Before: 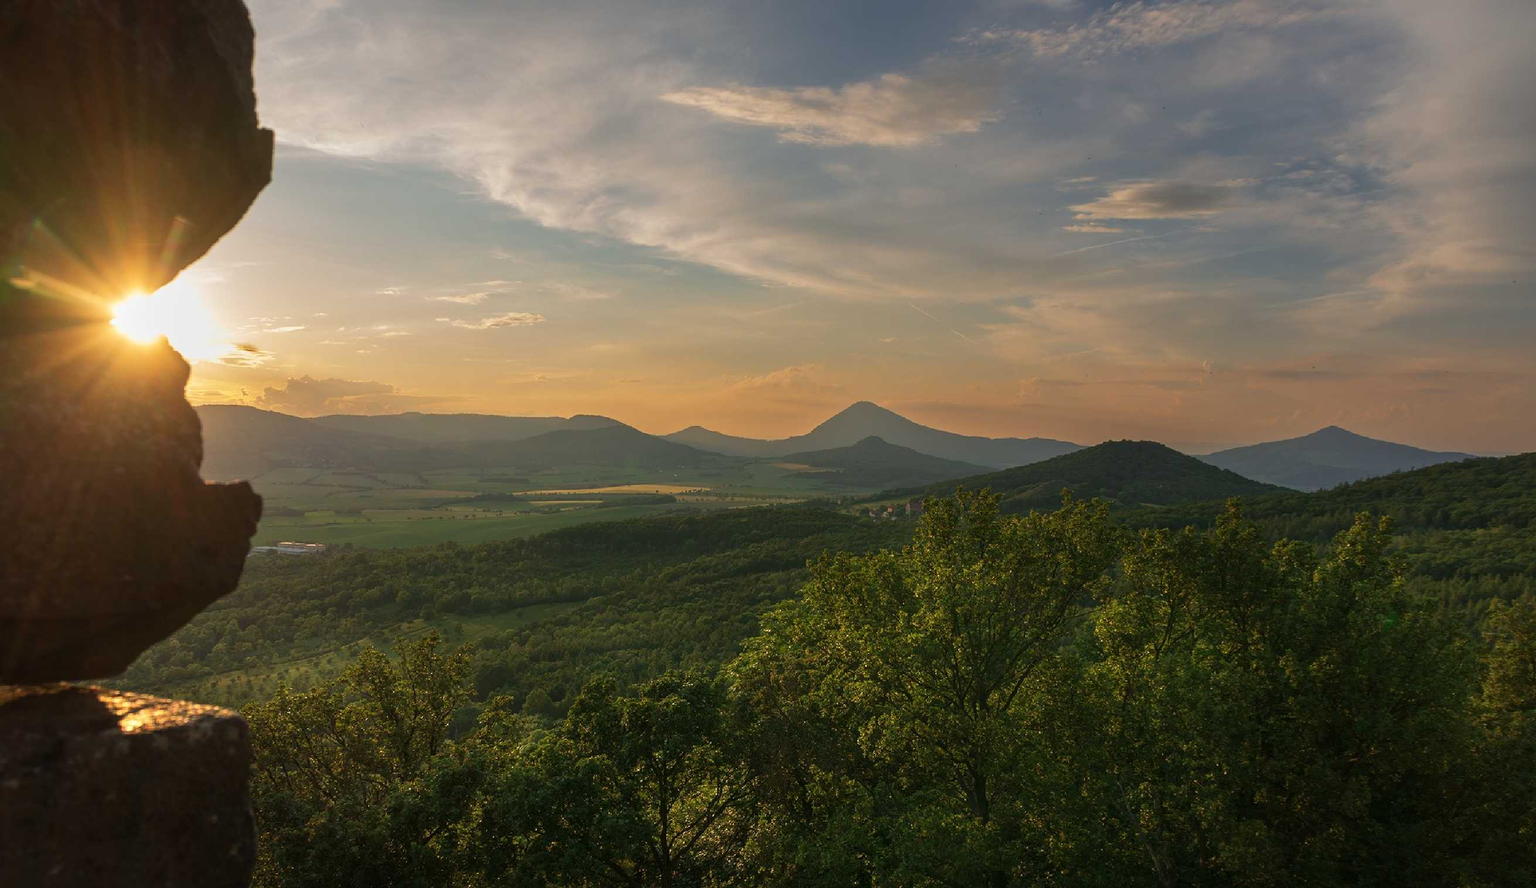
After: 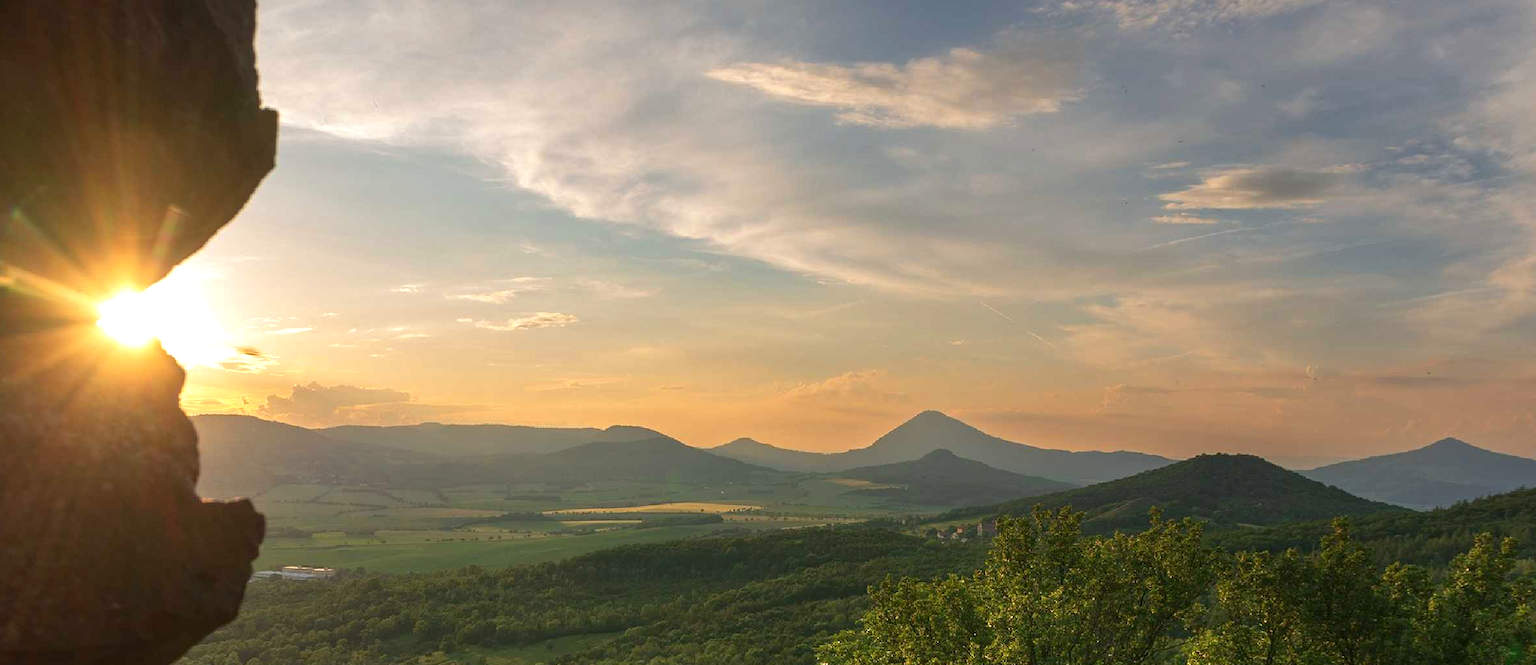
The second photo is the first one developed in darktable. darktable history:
exposure: black level correction 0.001, exposure 0.5 EV, compensate exposure bias true, compensate highlight preservation false
crop: left 1.509%, top 3.452%, right 7.696%, bottom 28.452%
